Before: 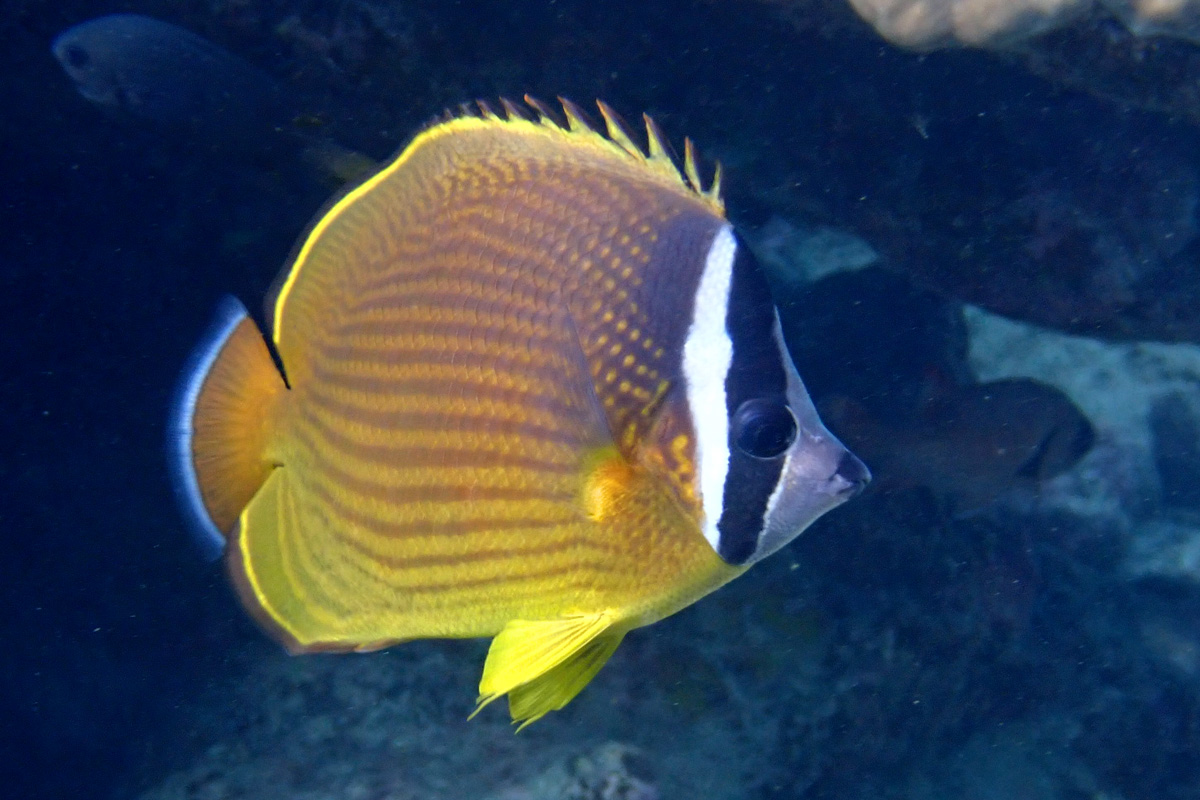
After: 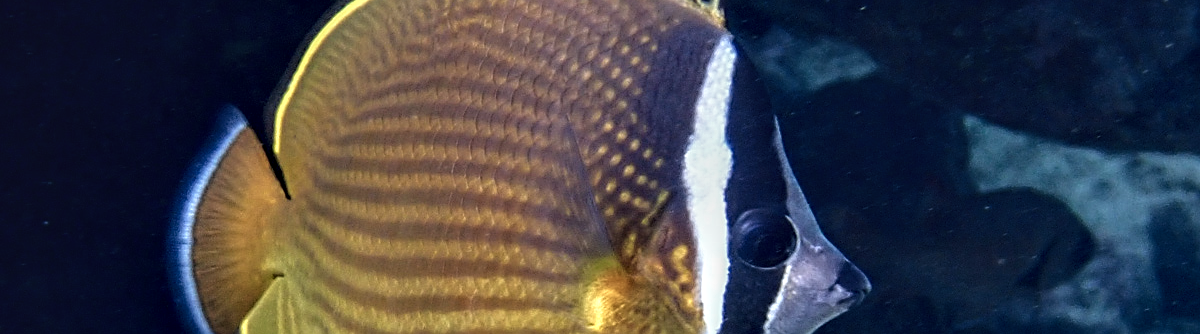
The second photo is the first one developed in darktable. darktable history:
local contrast: highlights 19%, detail 186%
crop and rotate: top 23.84%, bottom 34.294%
exposure: black level correction -0.015, exposure -0.5 EV, compensate highlight preservation false
shadows and highlights: shadows -62.32, white point adjustment -5.22, highlights 61.59
sharpen: on, module defaults
color zones: curves: ch1 [(0, 0.469) (0.001, 0.469) (0.12, 0.446) (0.248, 0.469) (0.5, 0.5) (0.748, 0.5) (0.999, 0.469) (1, 0.469)]
